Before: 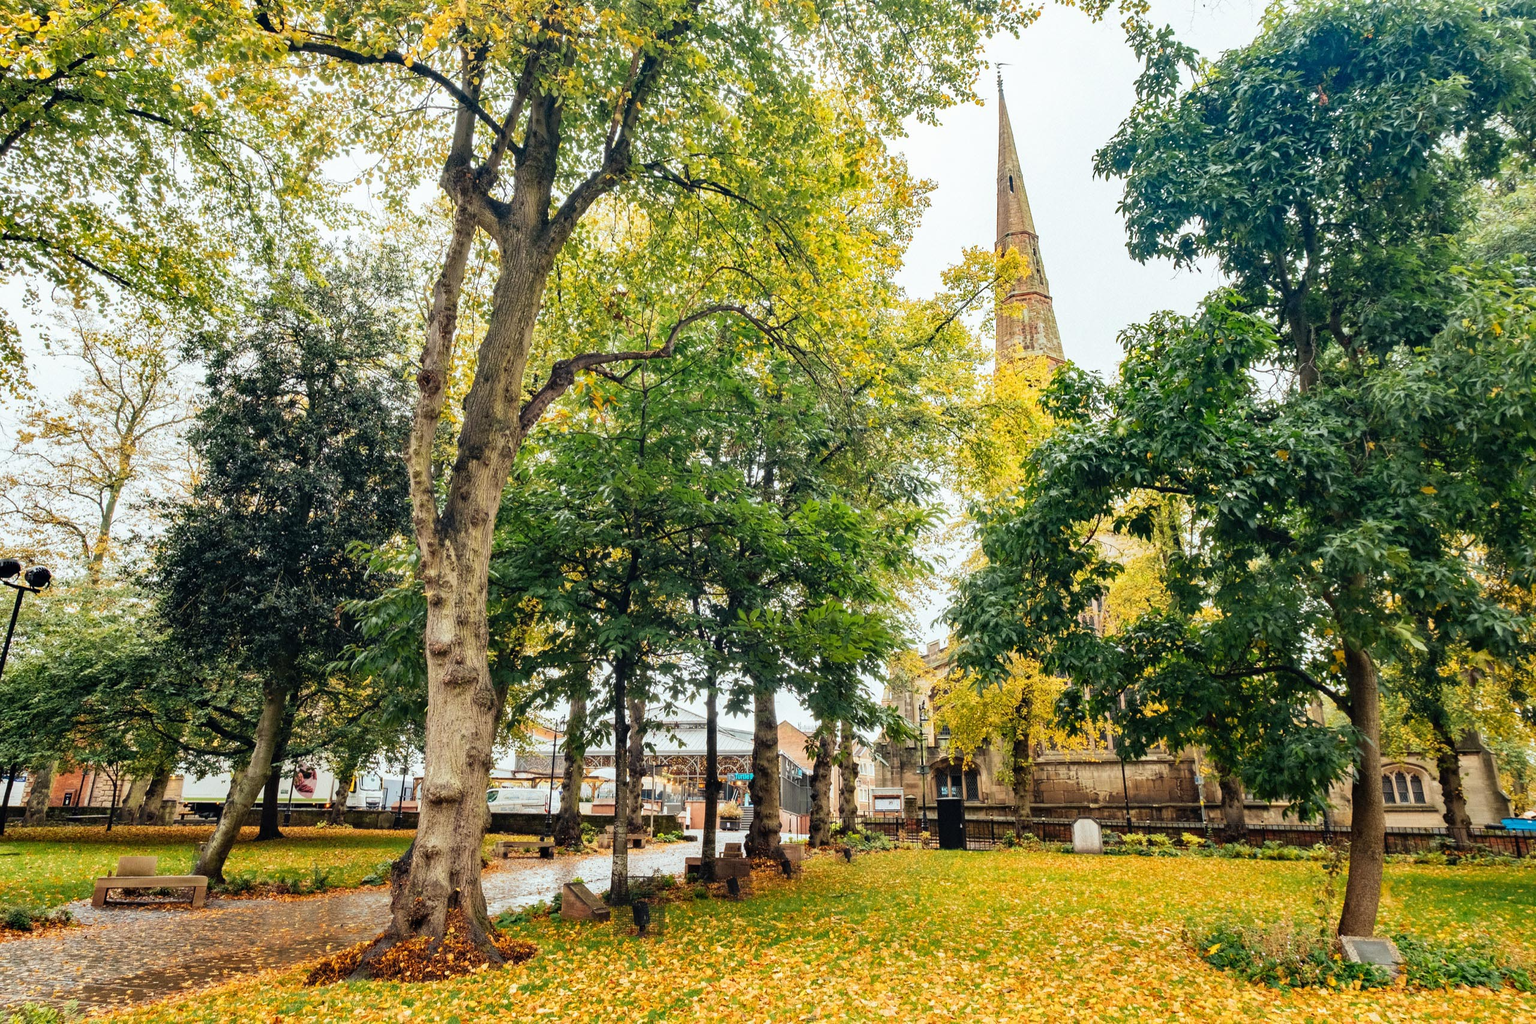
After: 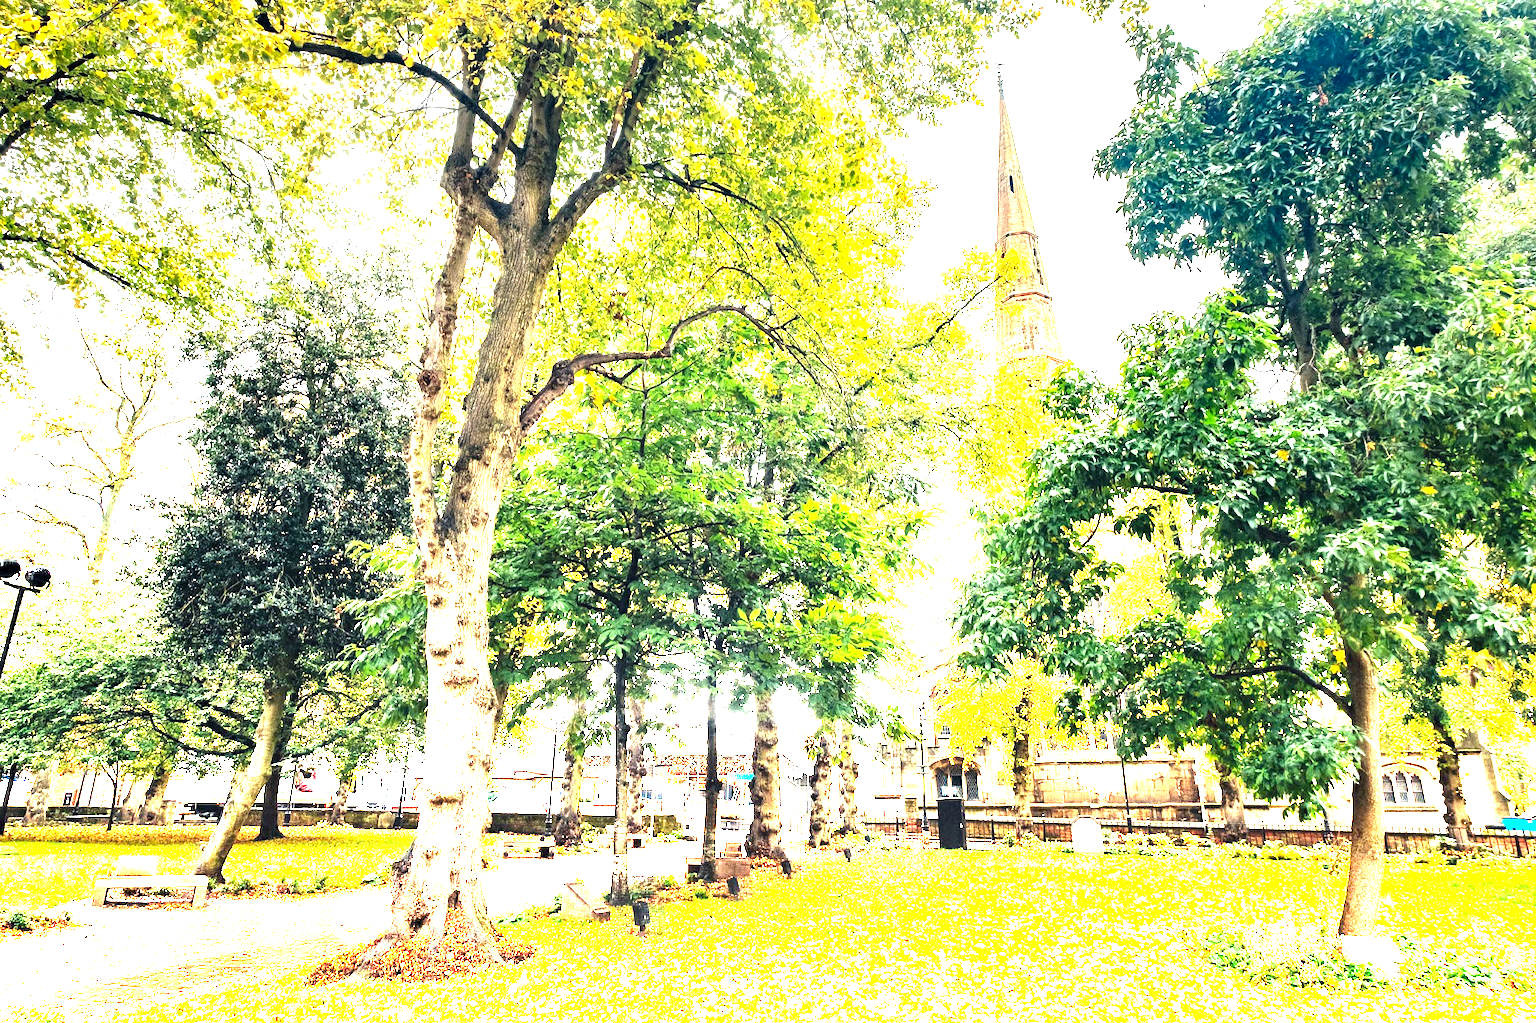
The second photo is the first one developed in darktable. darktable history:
graduated density: density -3.9 EV
levels: levels [0.012, 0.367, 0.697]
